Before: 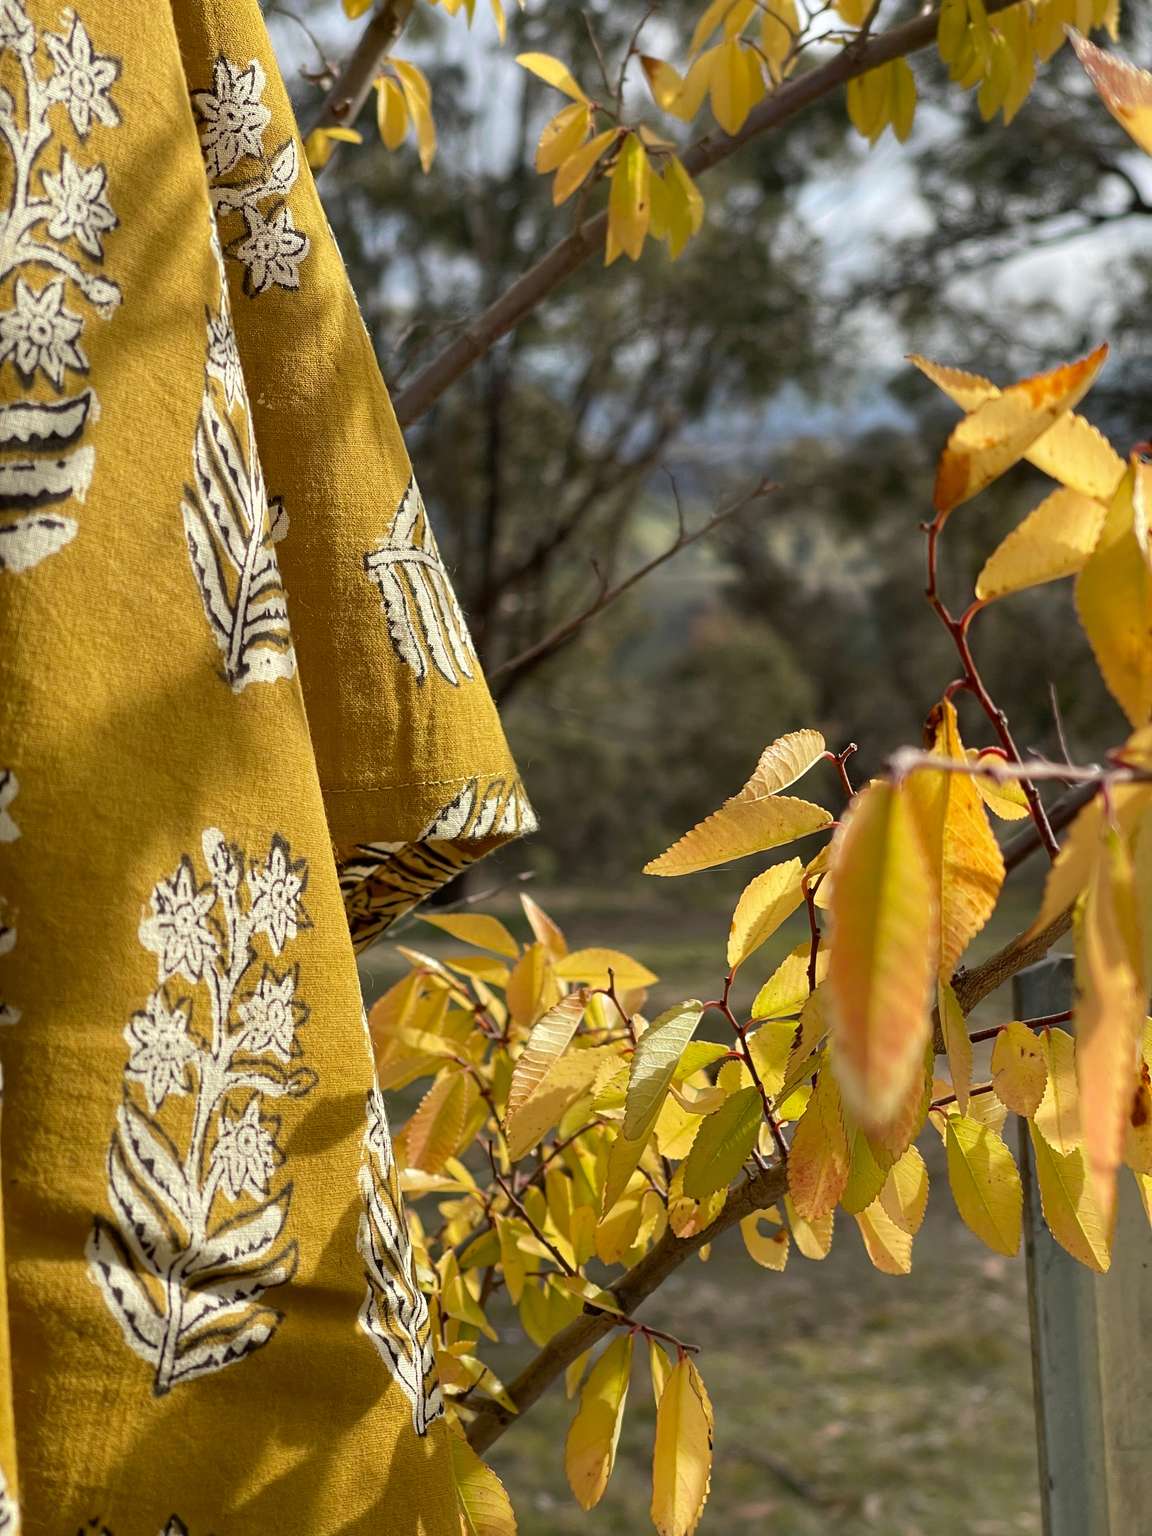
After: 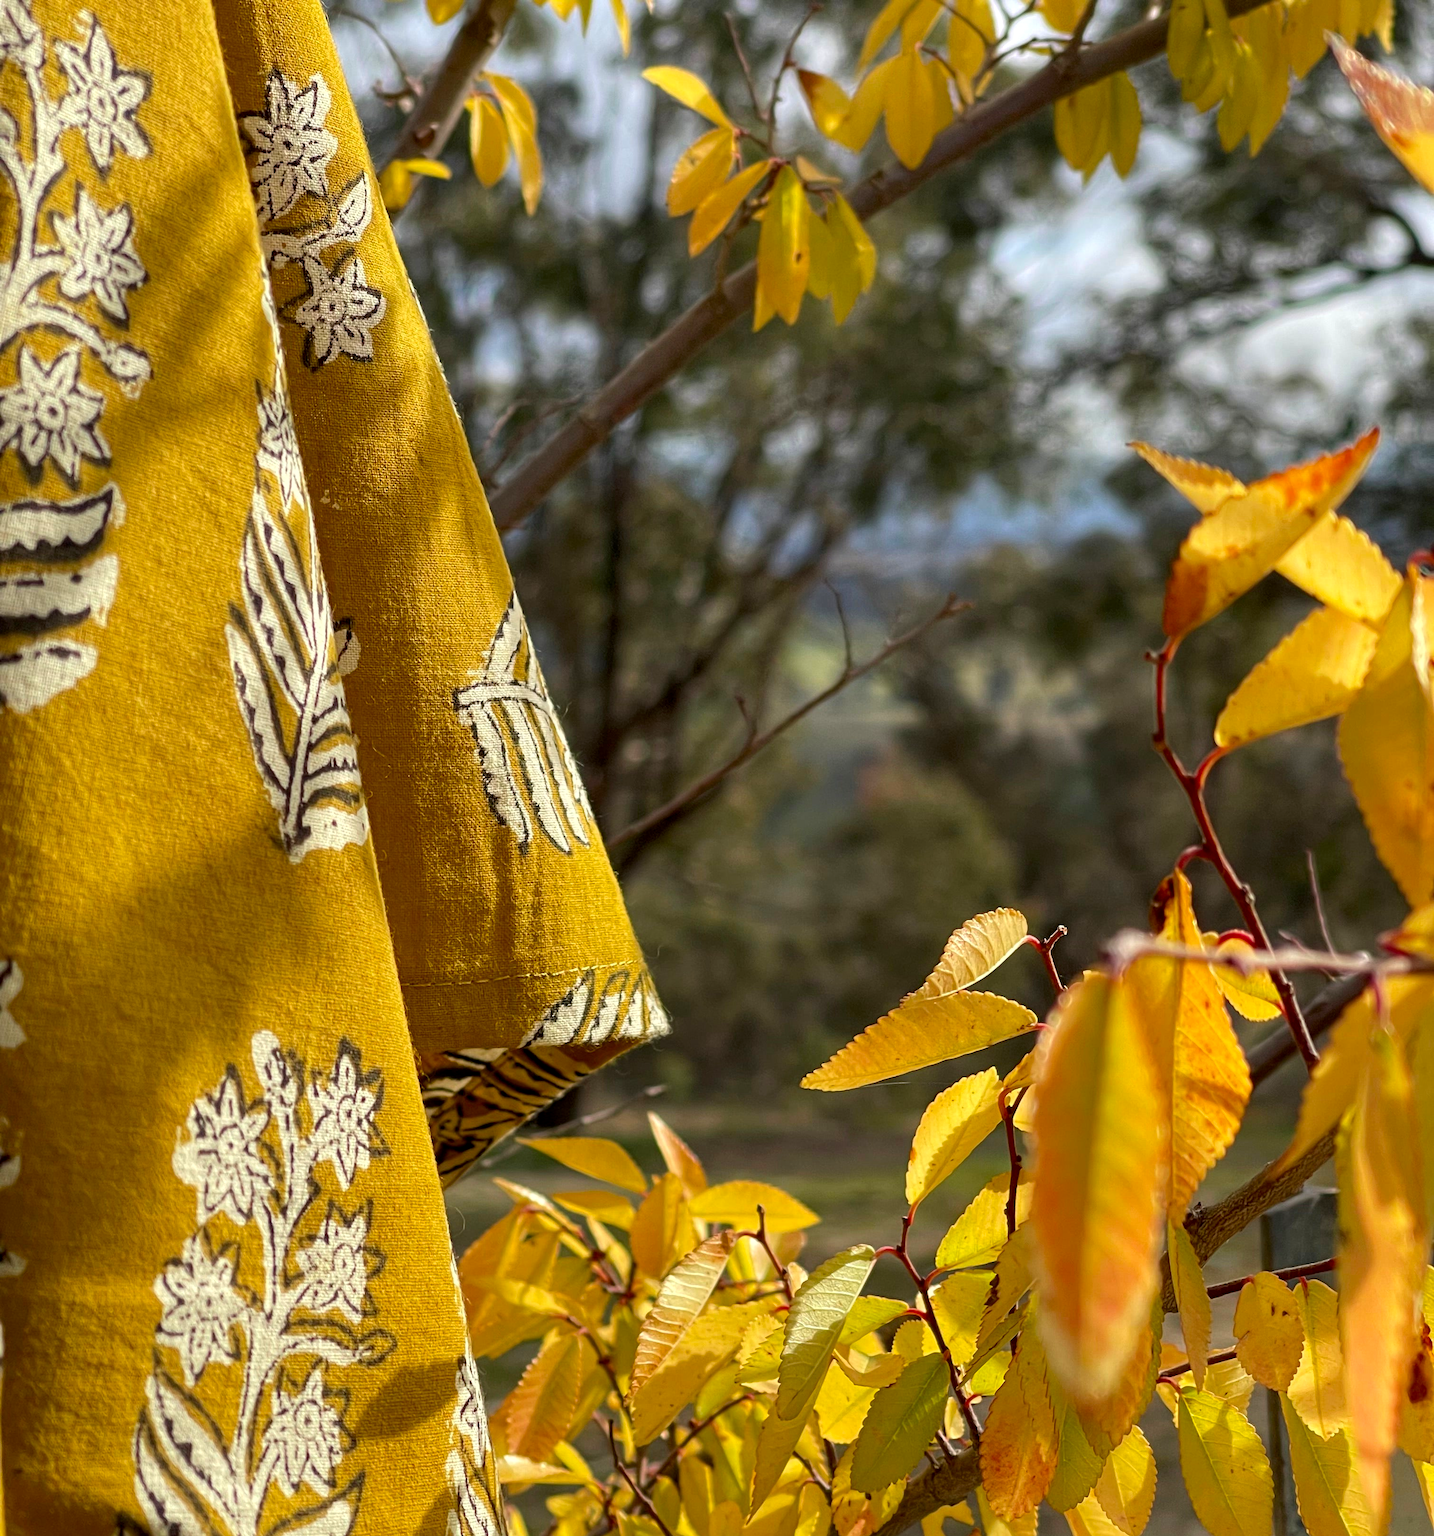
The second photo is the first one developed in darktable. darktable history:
local contrast: highlights 100%, shadows 100%, detail 120%, midtone range 0.2
crop: bottom 19.644%
color correction: saturation 1.1
contrast brightness saturation: saturation 0.18
